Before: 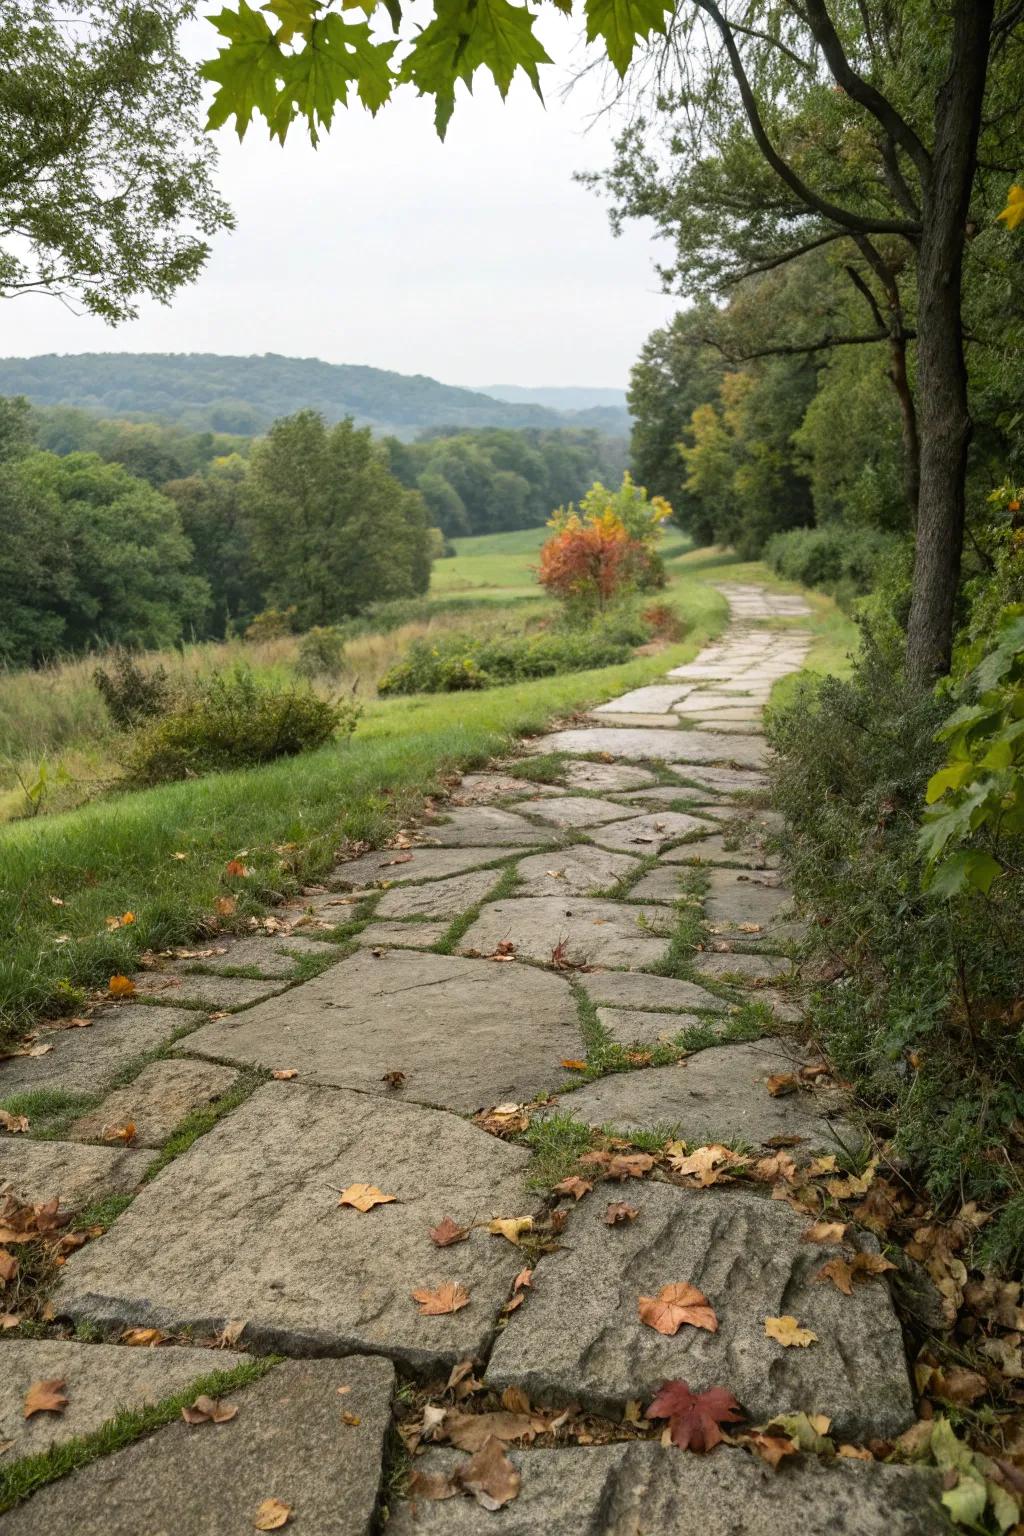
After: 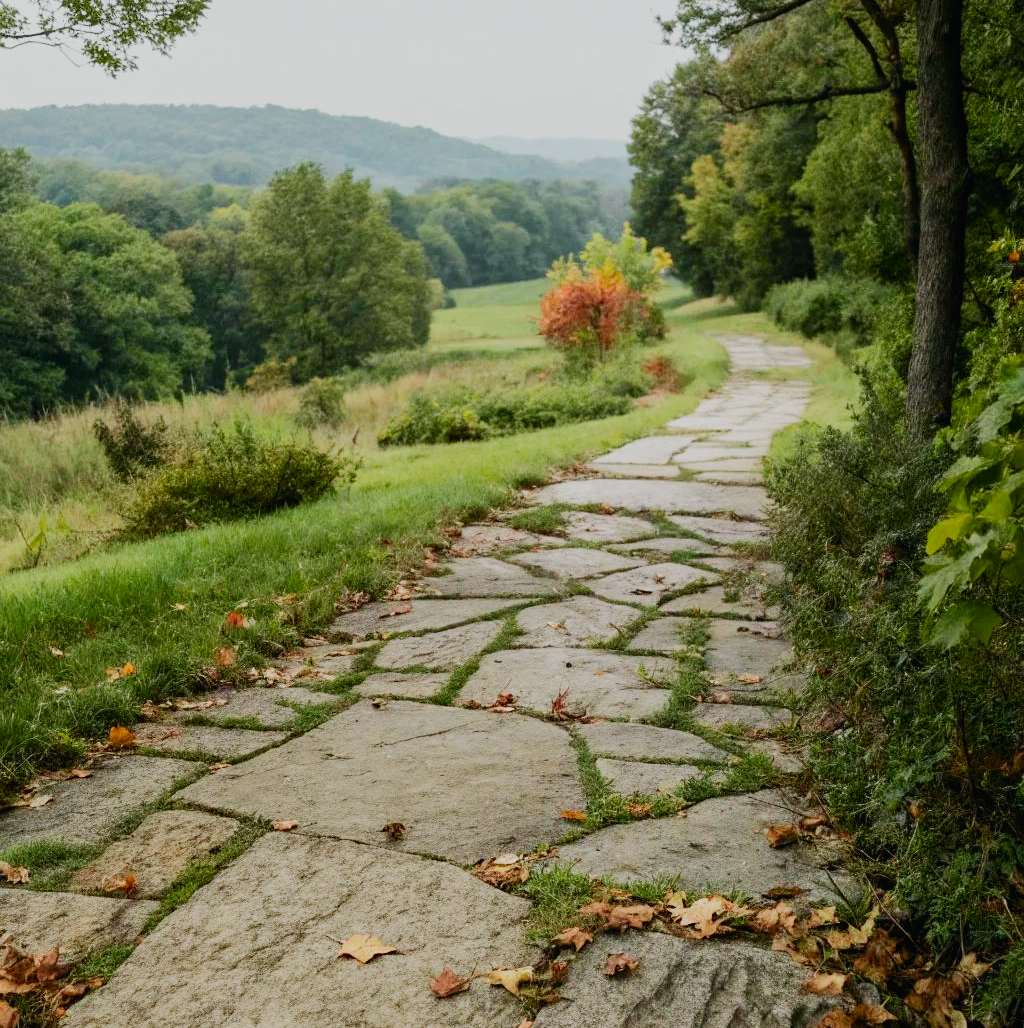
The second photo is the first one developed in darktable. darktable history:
crop: top 16.271%, bottom 16.759%
tone curve: curves: ch0 [(0, 0.01) (0.037, 0.032) (0.131, 0.108) (0.275, 0.258) (0.483, 0.512) (0.61, 0.661) (0.696, 0.742) (0.792, 0.834) (0.911, 0.936) (0.997, 0.995)]; ch1 [(0, 0) (0.308, 0.29) (0.425, 0.411) (0.503, 0.502) (0.529, 0.543) (0.683, 0.706) (0.746, 0.77) (1, 1)]; ch2 [(0, 0) (0.225, 0.214) (0.334, 0.339) (0.401, 0.415) (0.485, 0.487) (0.502, 0.502) (0.525, 0.523) (0.545, 0.552) (0.587, 0.61) (0.636, 0.654) (0.711, 0.729) (0.845, 0.855) (0.998, 0.977)], color space Lab, independent channels, preserve colors none
filmic rgb: black relative exposure -7.28 EV, white relative exposure 5.09 EV, hardness 3.21, preserve chrominance no, color science v5 (2021), contrast in shadows safe, contrast in highlights safe
